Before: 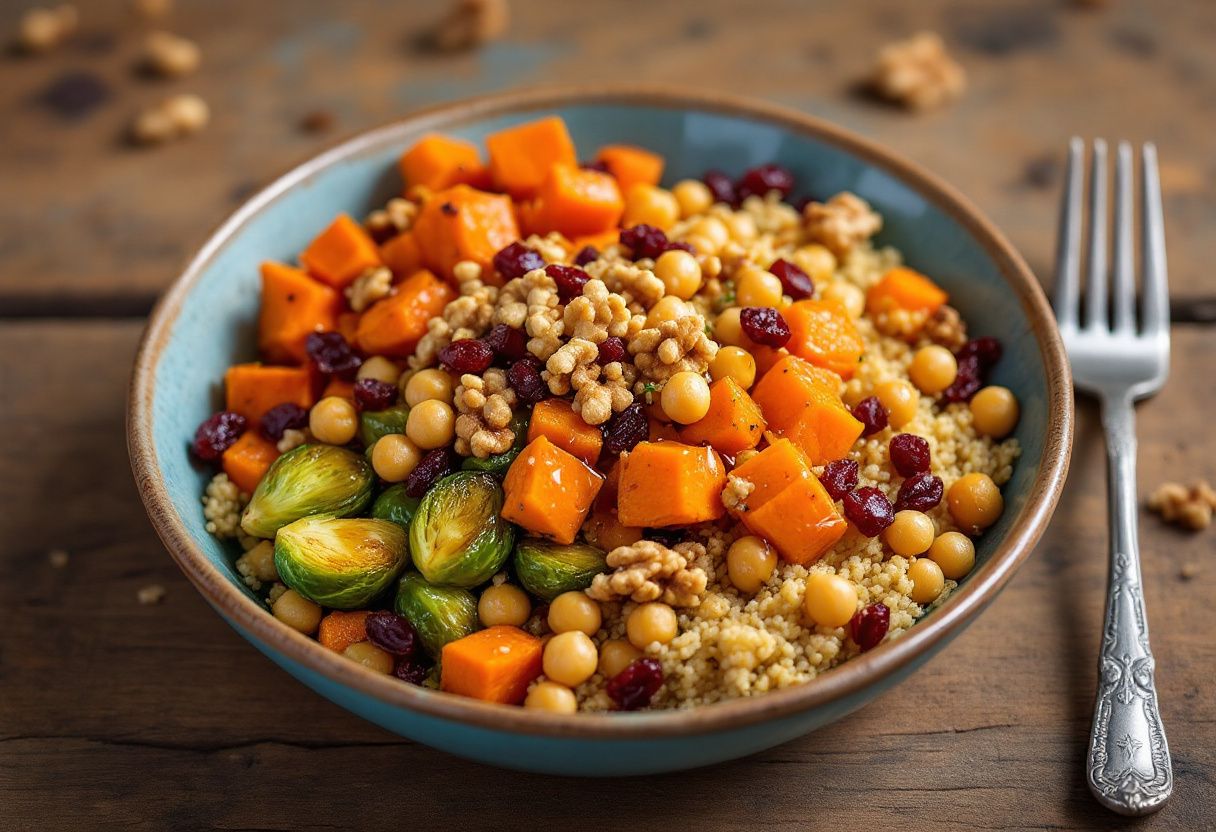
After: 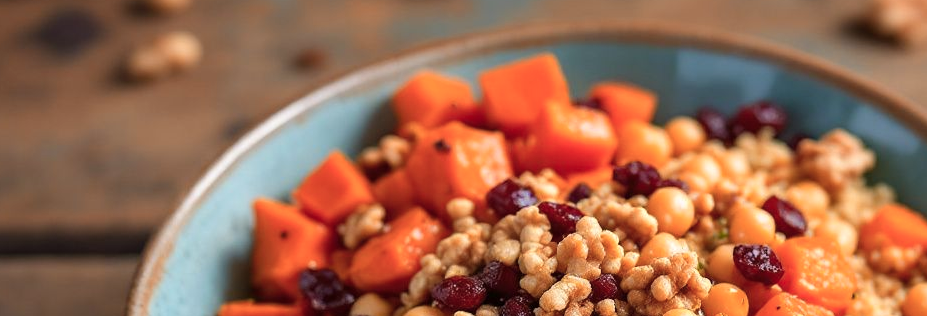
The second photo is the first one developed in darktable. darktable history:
color zones: curves: ch1 [(0, 0.469) (0.072, 0.457) (0.243, 0.494) (0.429, 0.5) (0.571, 0.5) (0.714, 0.5) (0.857, 0.5) (1, 0.469)]; ch2 [(0, 0.499) (0.143, 0.467) (0.242, 0.436) (0.429, 0.493) (0.571, 0.5) (0.714, 0.5) (0.857, 0.5) (1, 0.499)]
levels: levels [0, 0.492, 0.984]
crop: left 0.579%, top 7.627%, right 23.167%, bottom 54.275%
